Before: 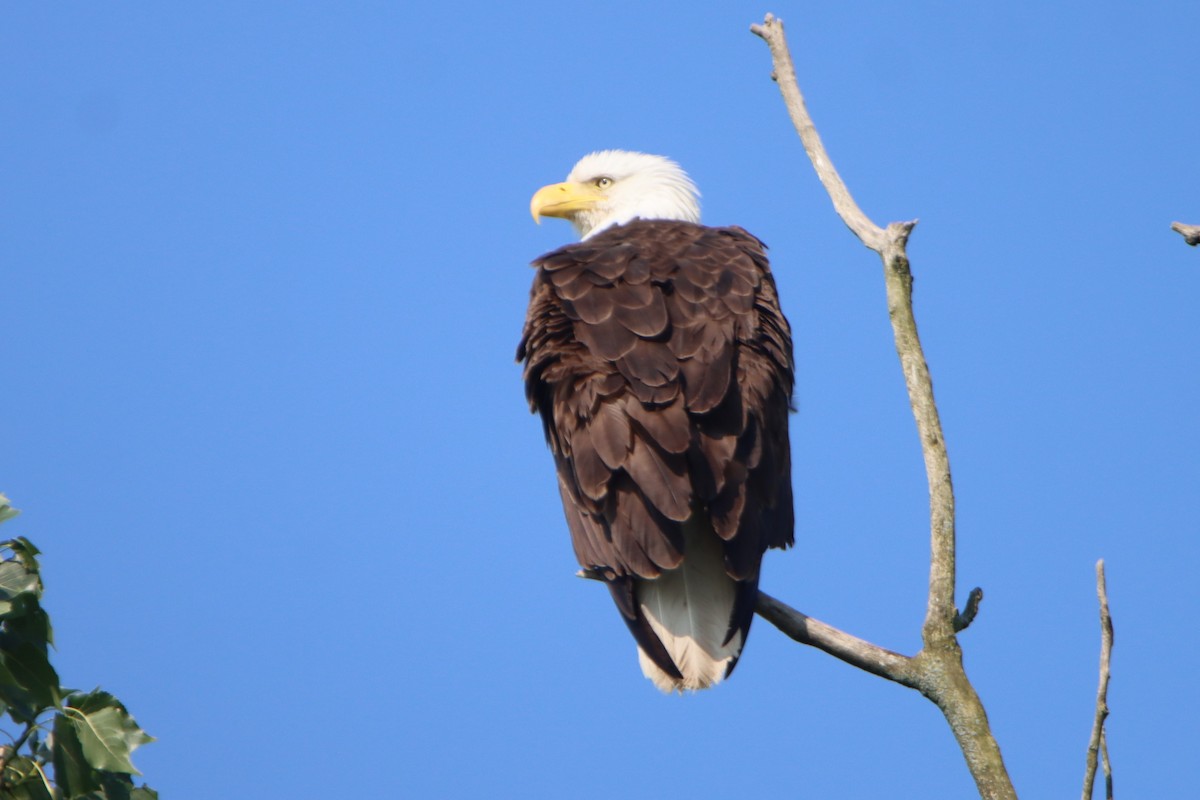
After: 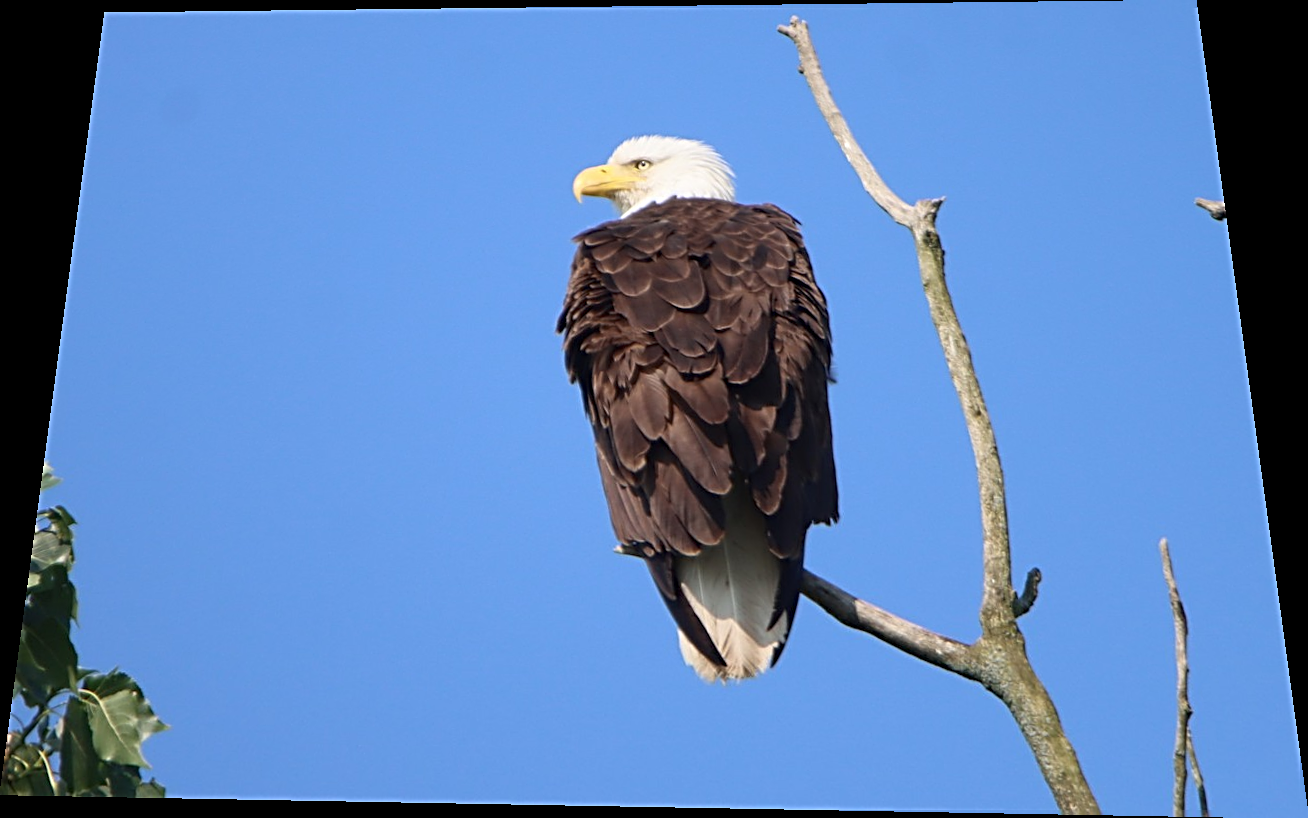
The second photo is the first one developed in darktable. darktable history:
sharpen: radius 2.817, amount 0.715
rotate and perspective: rotation 0.128°, lens shift (vertical) -0.181, lens shift (horizontal) -0.044, shear 0.001, automatic cropping off
